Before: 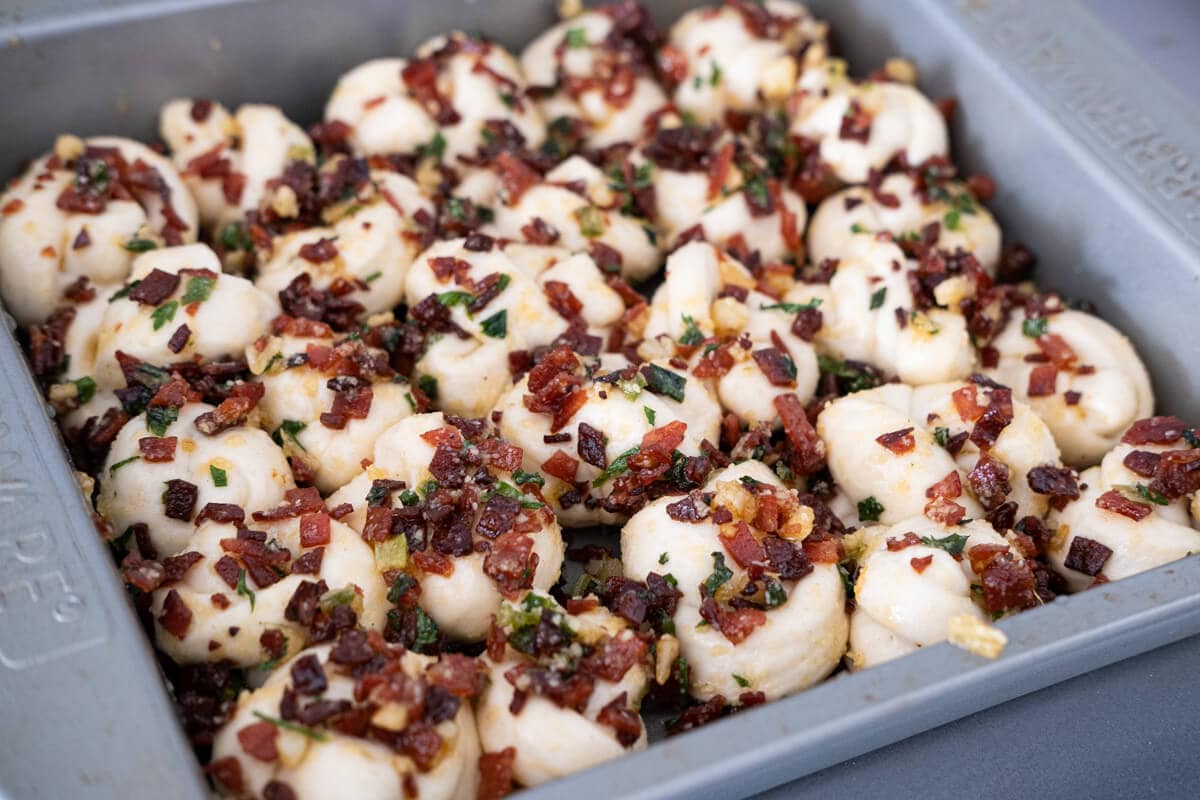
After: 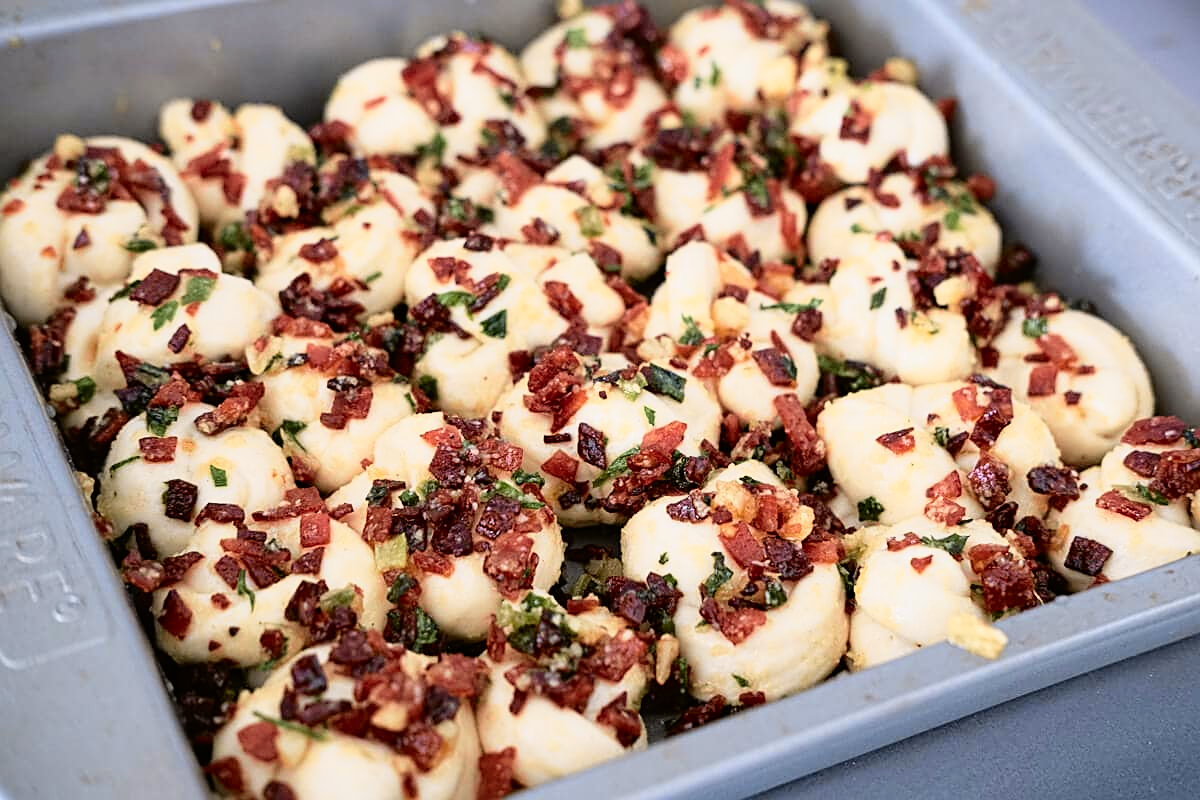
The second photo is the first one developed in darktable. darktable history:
sharpen: on, module defaults
tone curve: curves: ch0 [(0, 0.021) (0.049, 0.044) (0.152, 0.14) (0.328, 0.377) (0.473, 0.543) (0.663, 0.734) (0.84, 0.899) (1, 0.969)]; ch1 [(0, 0) (0.302, 0.331) (0.427, 0.433) (0.472, 0.47) (0.502, 0.503) (0.527, 0.524) (0.564, 0.591) (0.602, 0.632) (0.677, 0.701) (0.859, 0.885) (1, 1)]; ch2 [(0, 0) (0.33, 0.301) (0.447, 0.44) (0.487, 0.496) (0.502, 0.516) (0.535, 0.563) (0.565, 0.6) (0.618, 0.629) (1, 1)], color space Lab, independent channels, preserve colors none
levels: levels [0.016, 0.5, 0.996]
